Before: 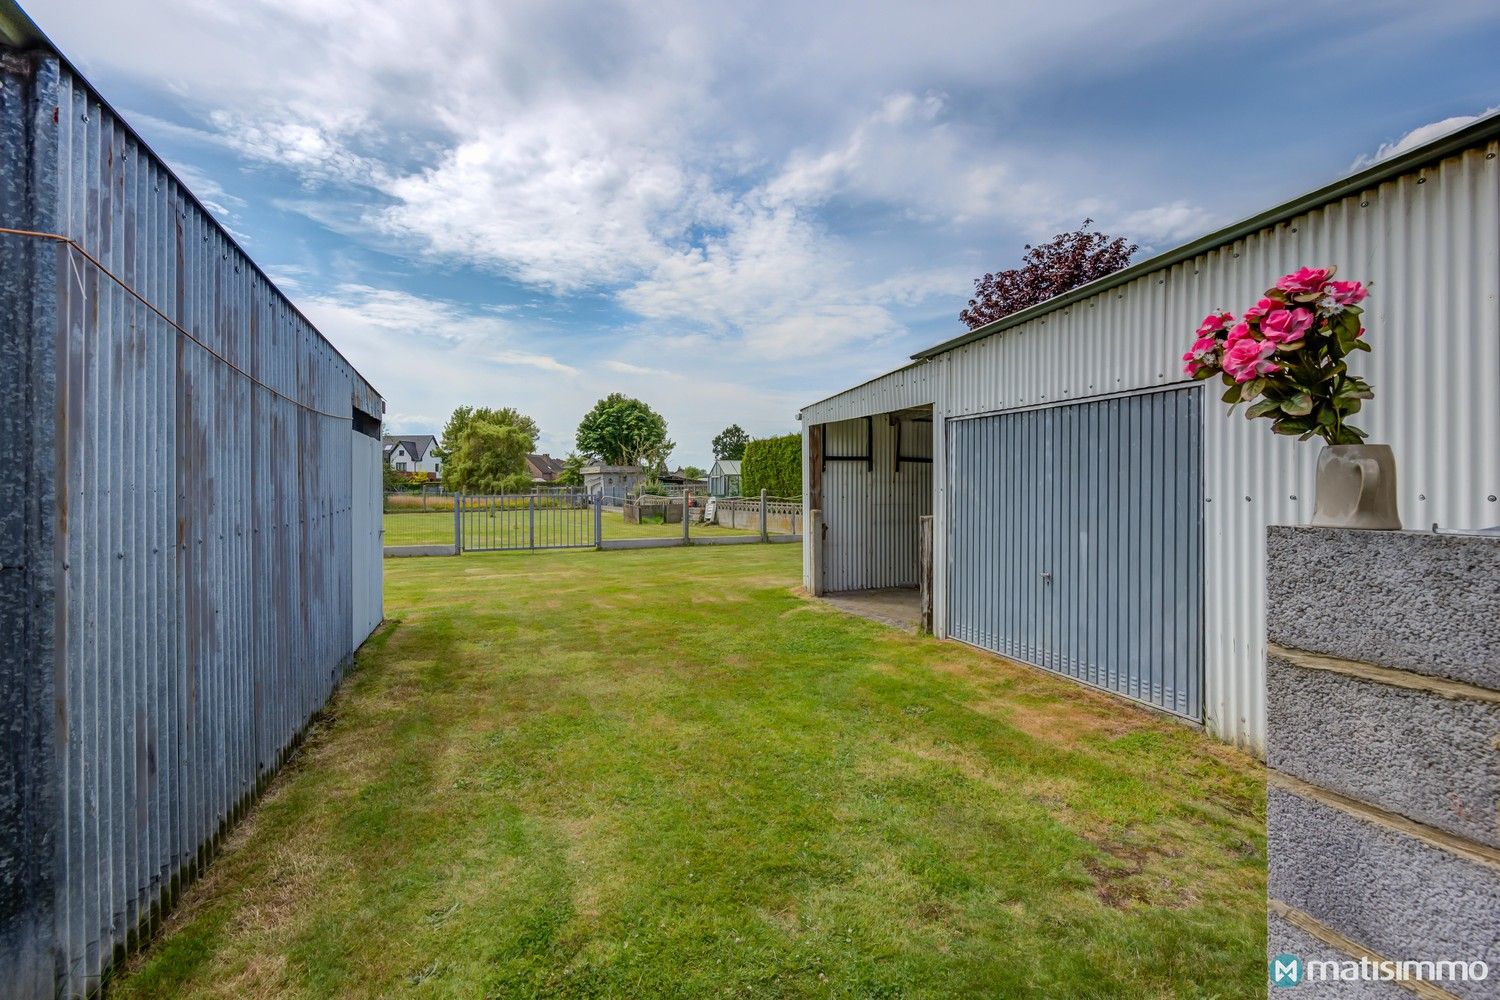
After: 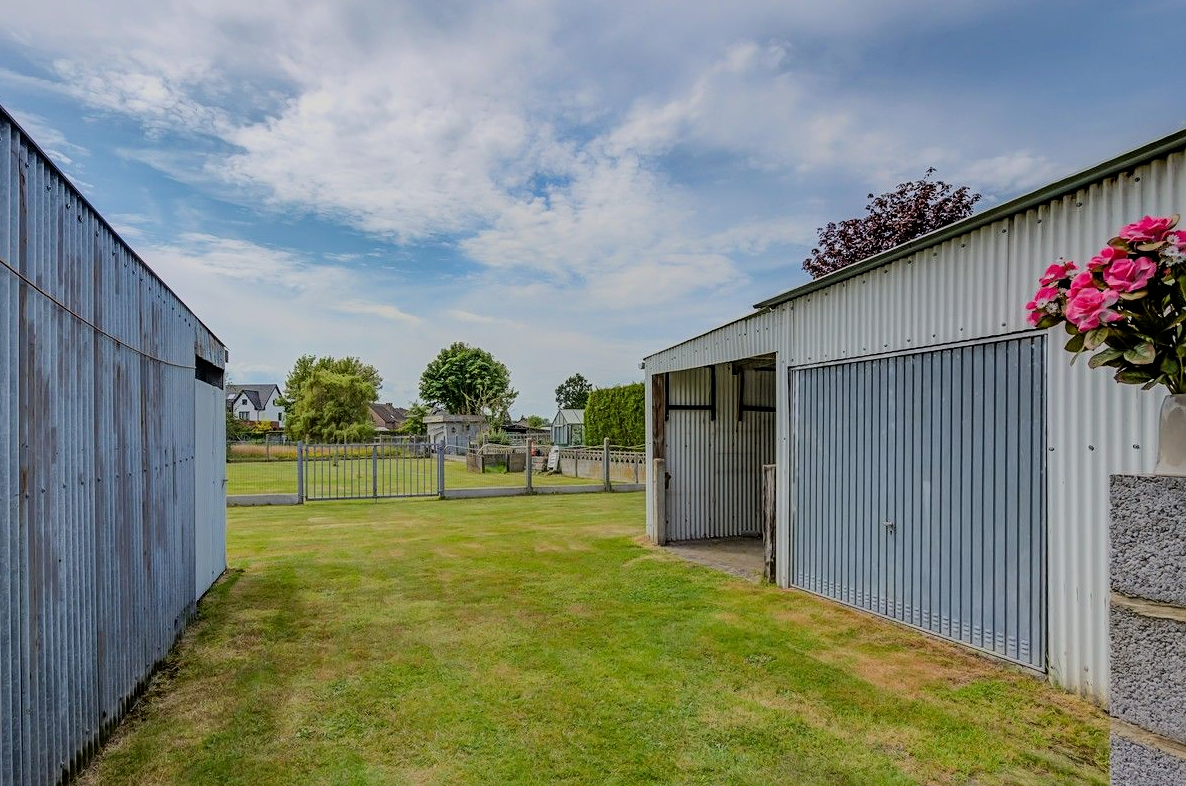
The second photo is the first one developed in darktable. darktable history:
sharpen: amount 0.217
crop and rotate: left 10.492%, top 5.155%, right 10.397%, bottom 16.232%
filmic rgb: black relative exposure -7.65 EV, white relative exposure 4.56 EV, hardness 3.61, color science v6 (2022), iterations of high-quality reconstruction 0
